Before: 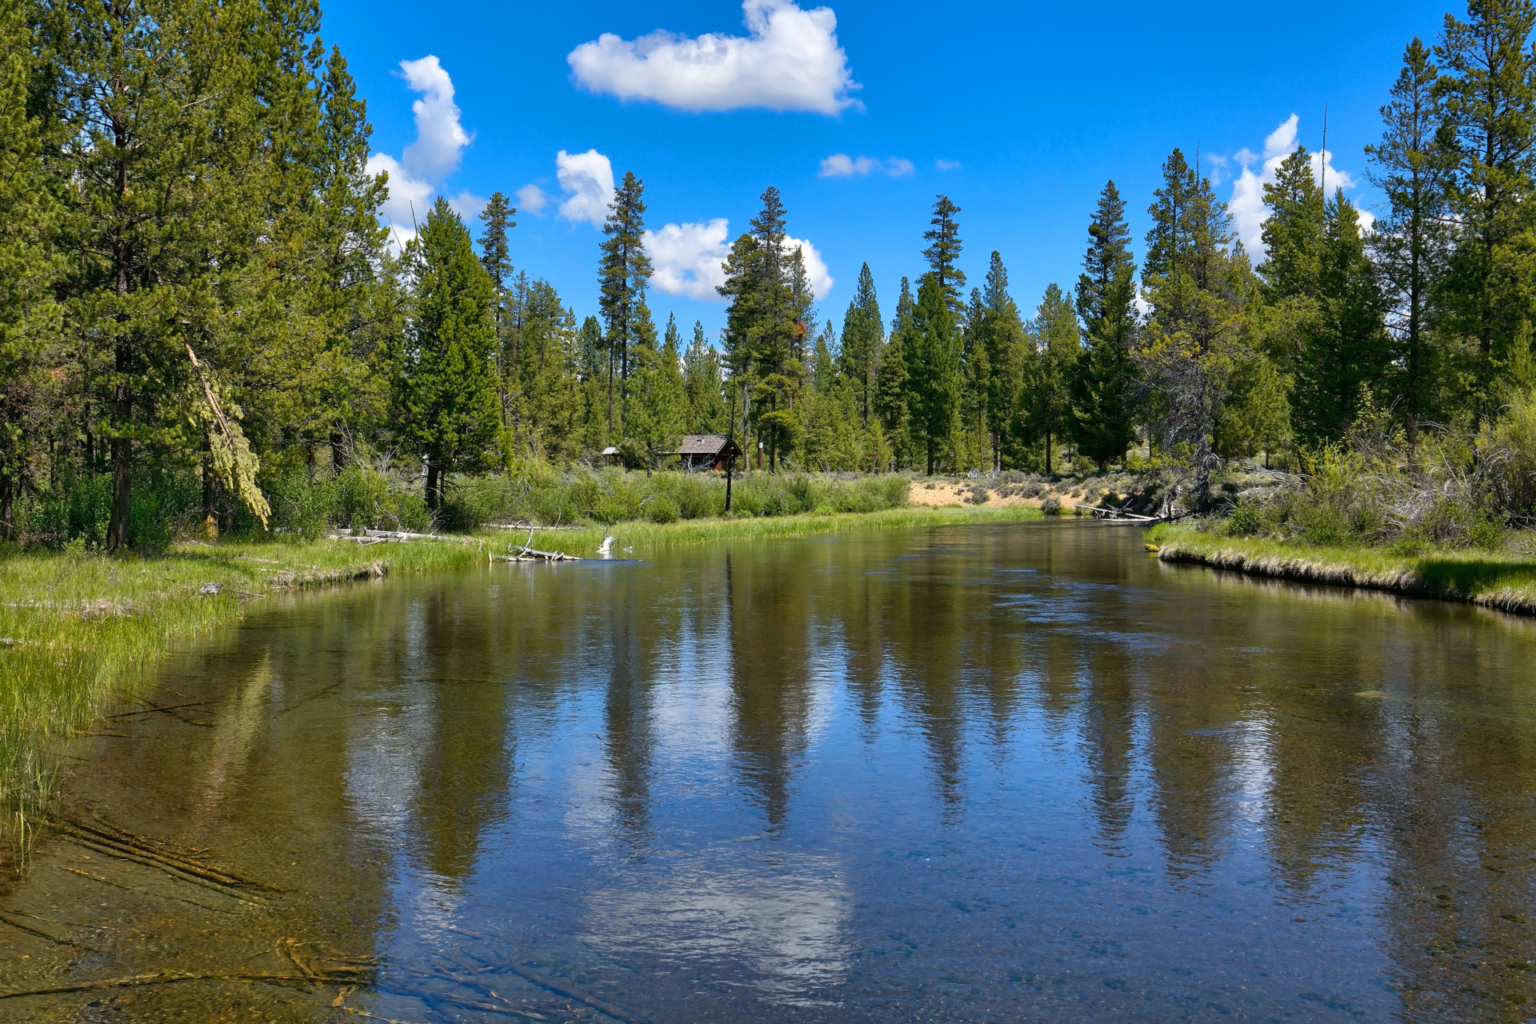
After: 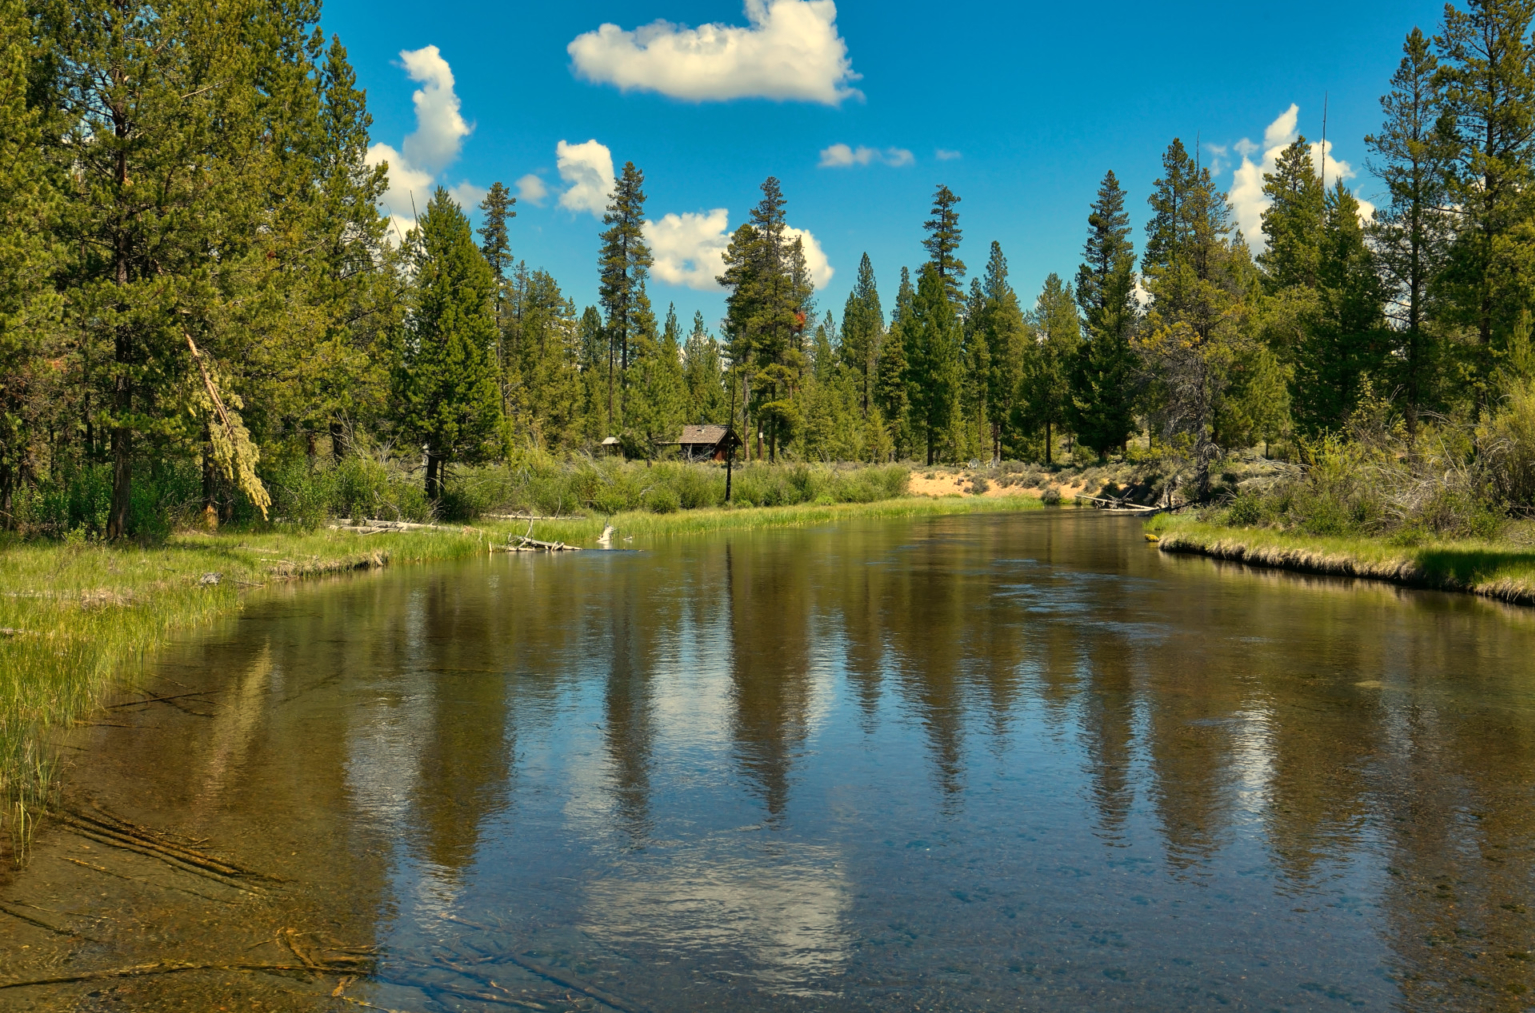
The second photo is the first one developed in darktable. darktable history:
crop: top 1.049%, right 0.001%
white balance: red 1.08, blue 0.791
